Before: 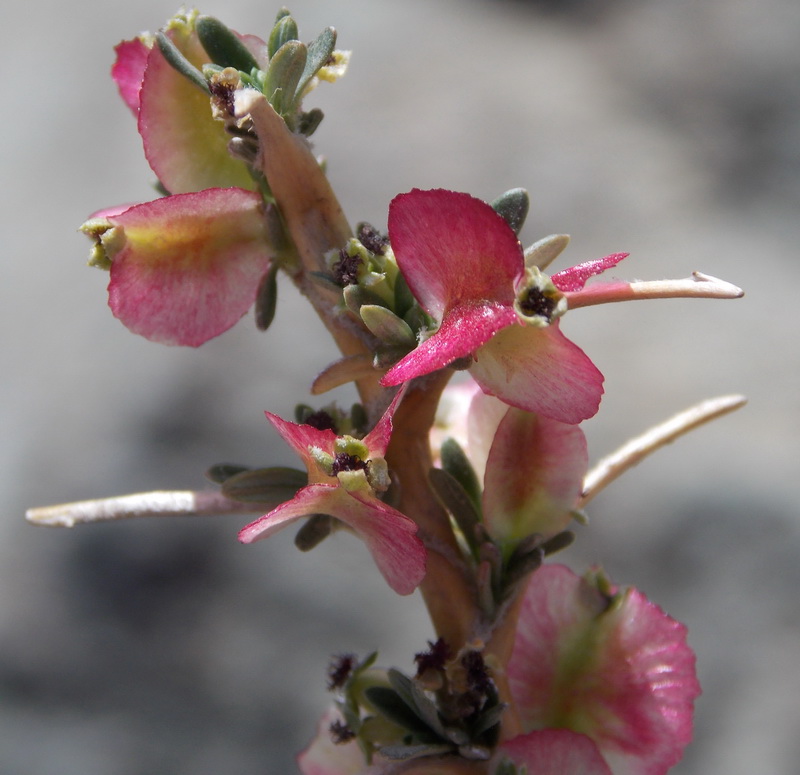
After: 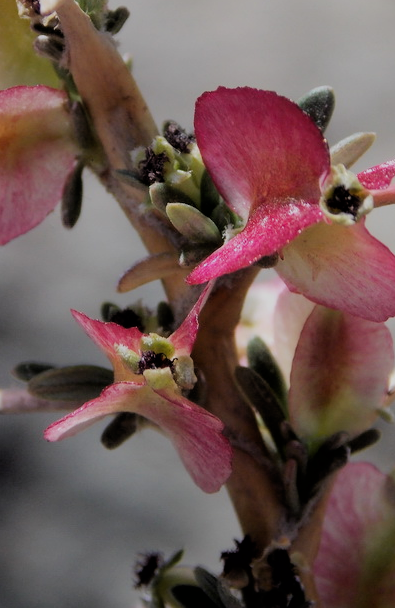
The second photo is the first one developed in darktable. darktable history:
crop and rotate: angle 0.02°, left 24.353%, top 13.219%, right 26.156%, bottom 8.224%
filmic rgb: black relative exposure -4.38 EV, white relative exposure 4.56 EV, hardness 2.37, contrast 1.05
